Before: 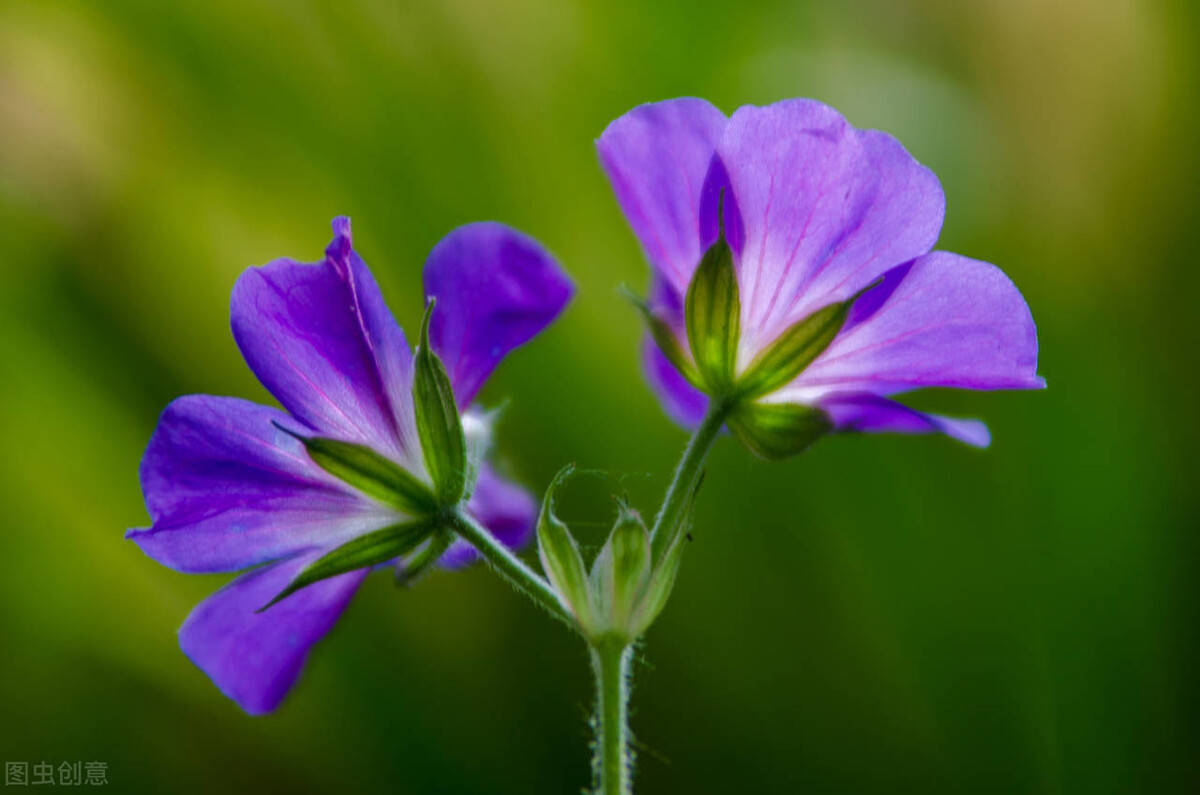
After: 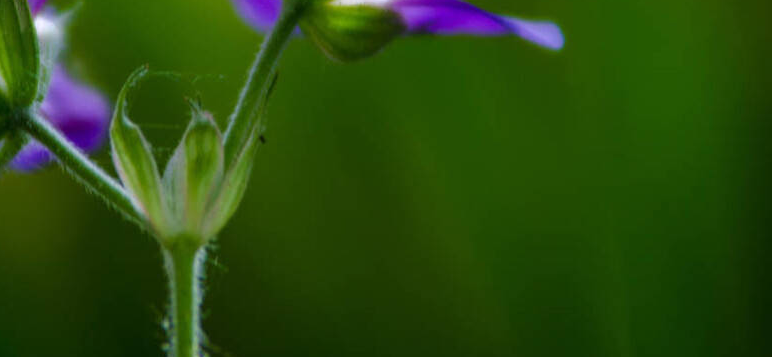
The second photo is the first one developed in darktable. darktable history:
crop and rotate: left 35.615%, top 50.169%, bottom 4.877%
shadows and highlights: shadows 1.08, highlights 38.87
